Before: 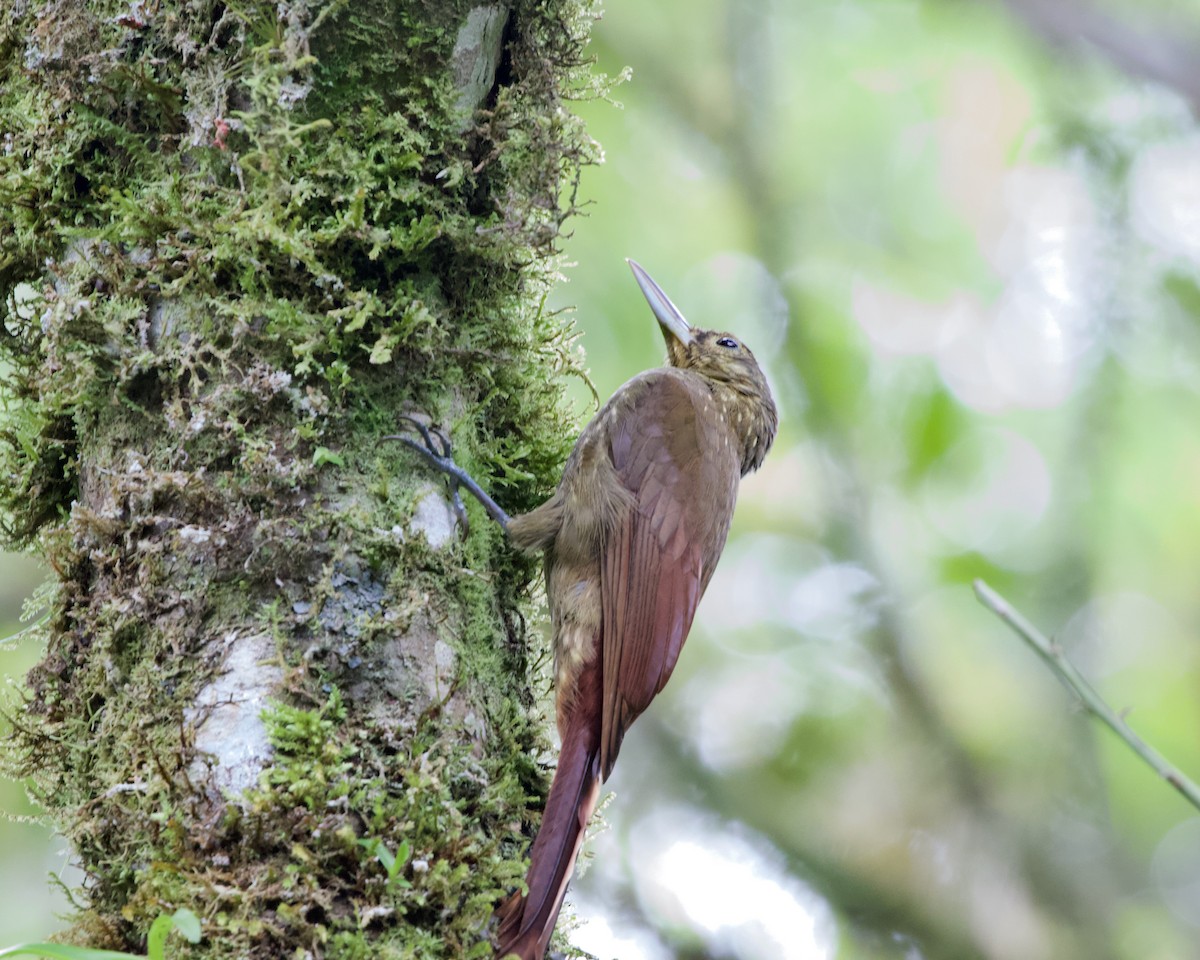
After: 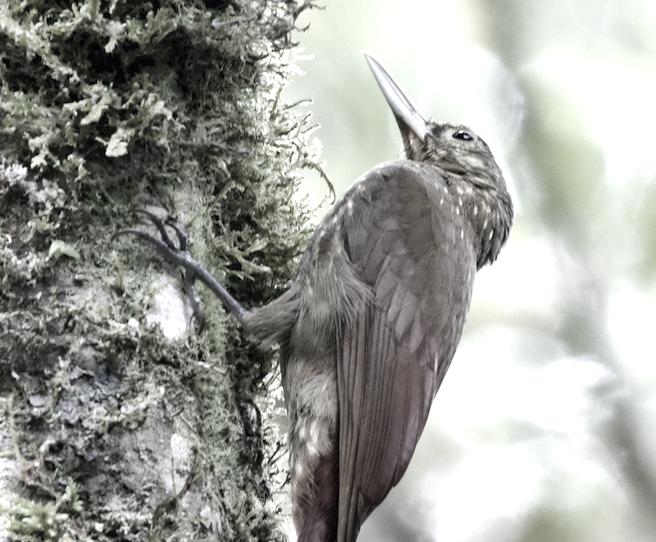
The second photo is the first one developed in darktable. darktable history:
color balance rgb: perceptual saturation grading › global saturation 34.669%, perceptual saturation grading › highlights -29.826%, perceptual saturation grading › shadows 34.582%, perceptual brilliance grading › global brilliance 21.642%, perceptual brilliance grading › shadows -35.165%
crop and rotate: left 22.019%, top 21.579%, right 23.258%, bottom 21.888%
color correction: highlights b* -0.025, saturation 0.188
